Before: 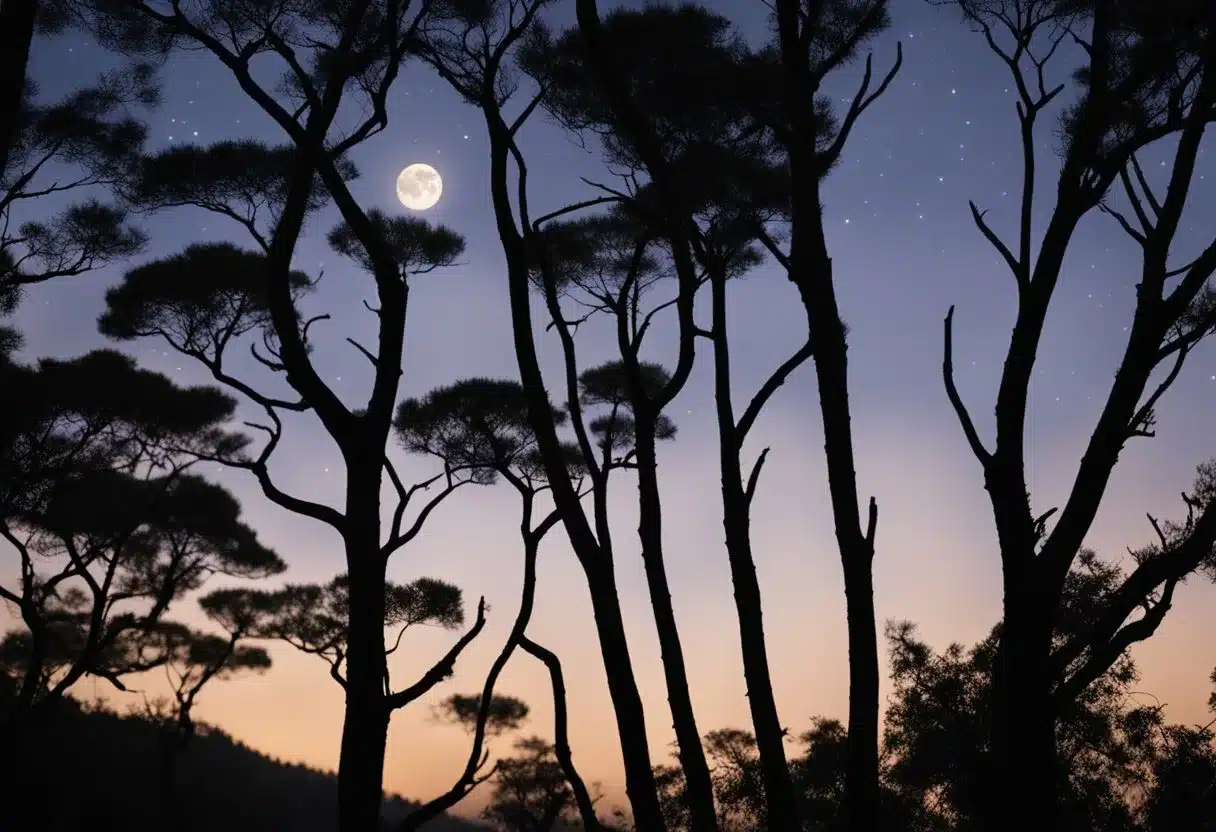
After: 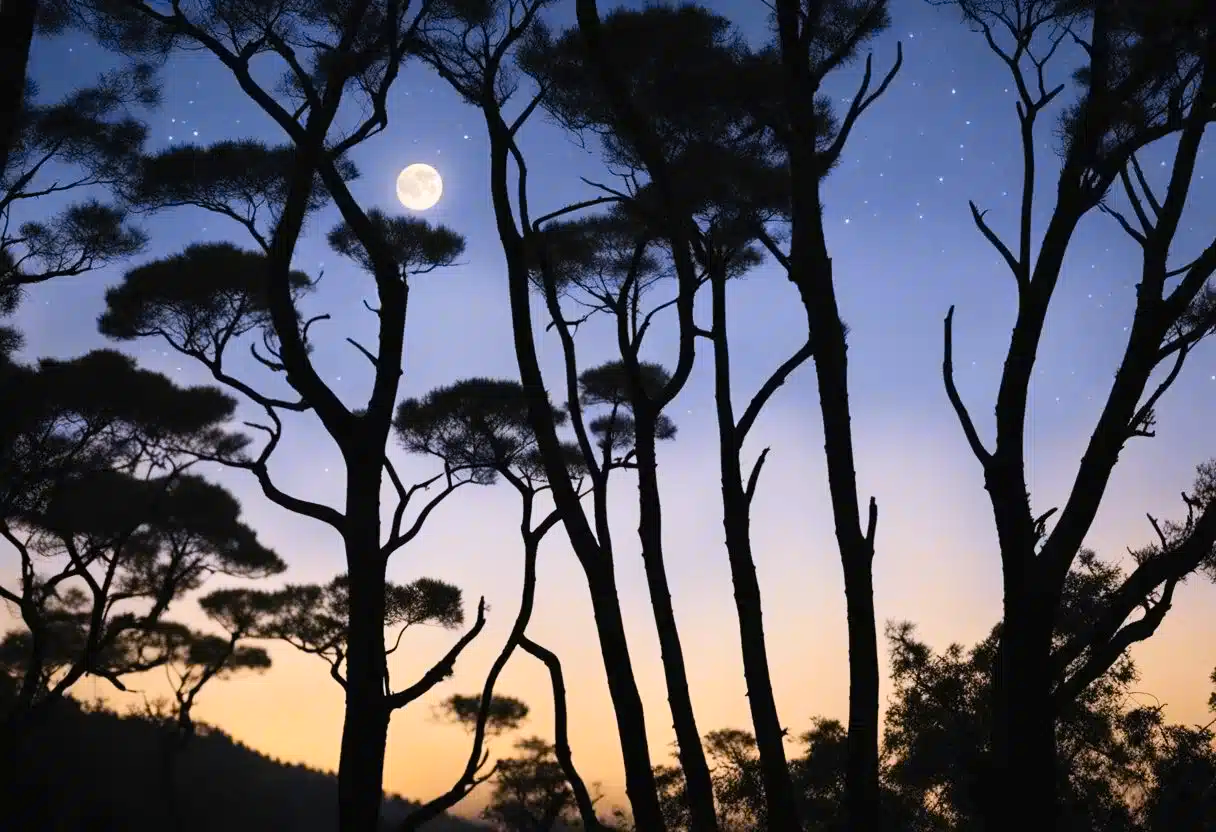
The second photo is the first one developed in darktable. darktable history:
color contrast: green-magenta contrast 0.85, blue-yellow contrast 1.25, unbound 0
white balance: red 0.988, blue 1.017
contrast brightness saturation: contrast 0.2, brightness 0.16, saturation 0.22
